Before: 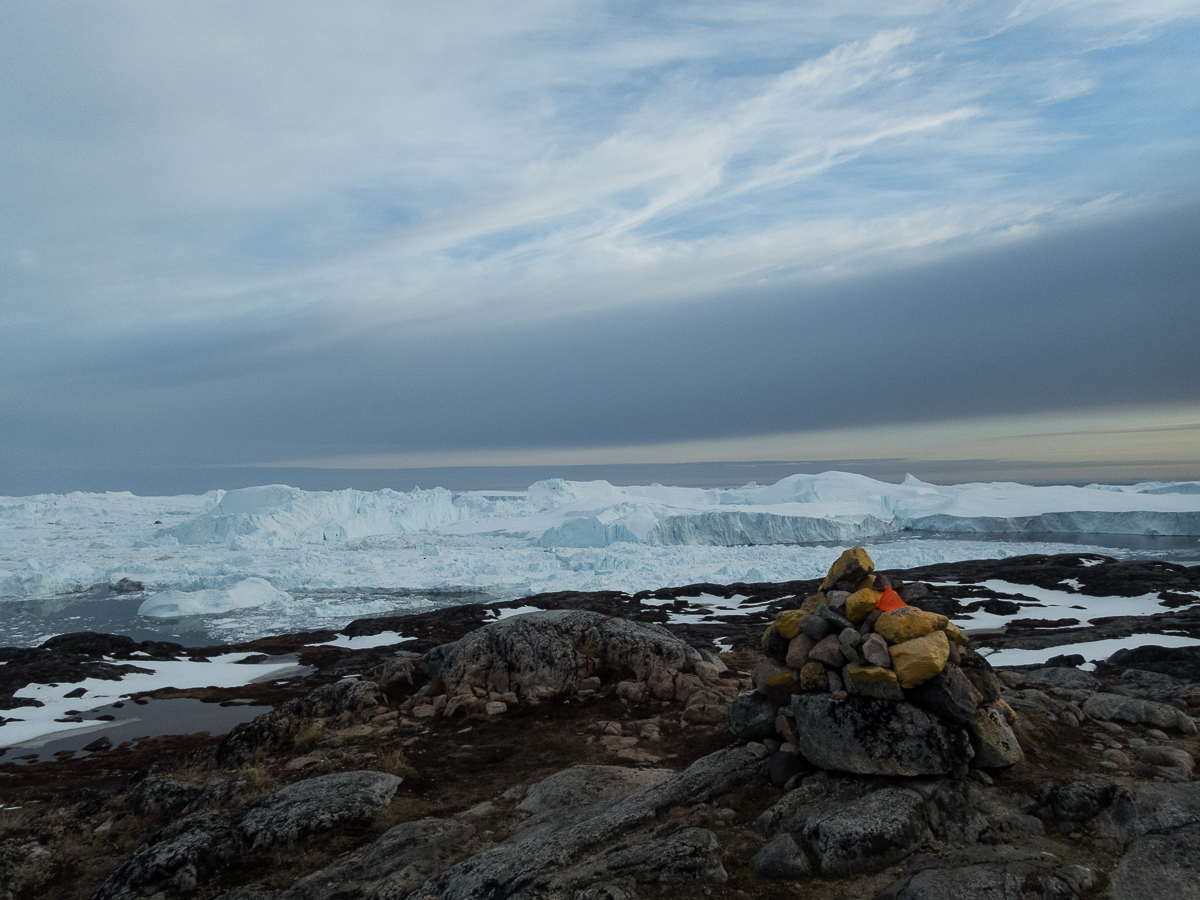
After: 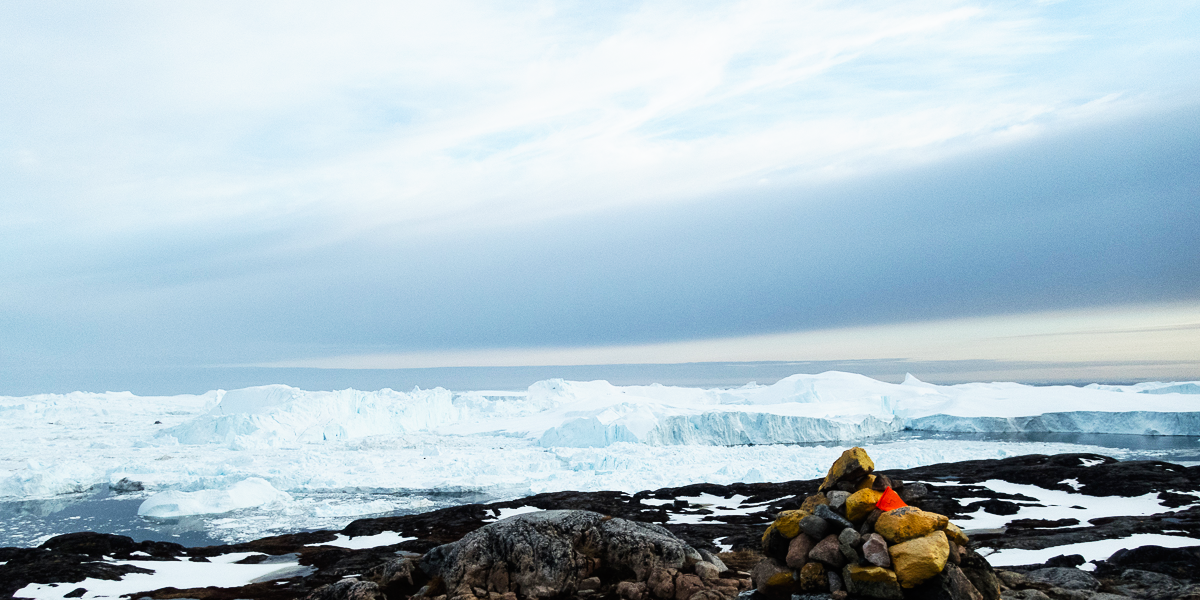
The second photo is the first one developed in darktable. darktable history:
crop: top 11.166%, bottom 22.168%
base curve: curves: ch0 [(0, 0) (0.007, 0.004) (0.027, 0.03) (0.046, 0.07) (0.207, 0.54) (0.442, 0.872) (0.673, 0.972) (1, 1)], preserve colors none
